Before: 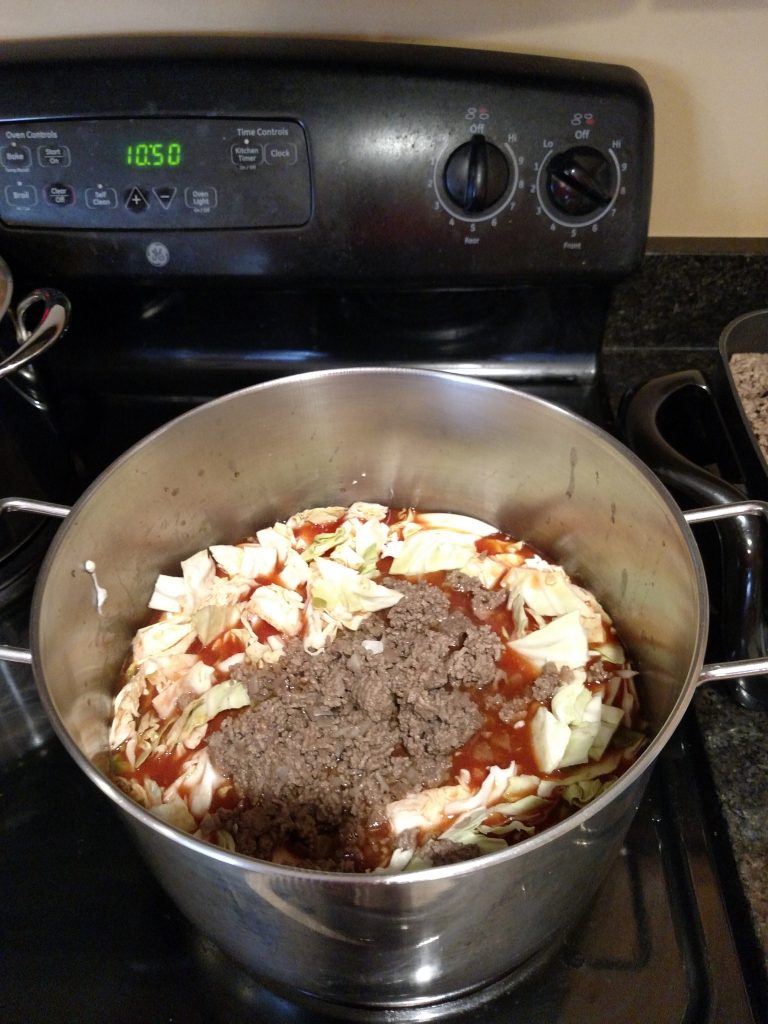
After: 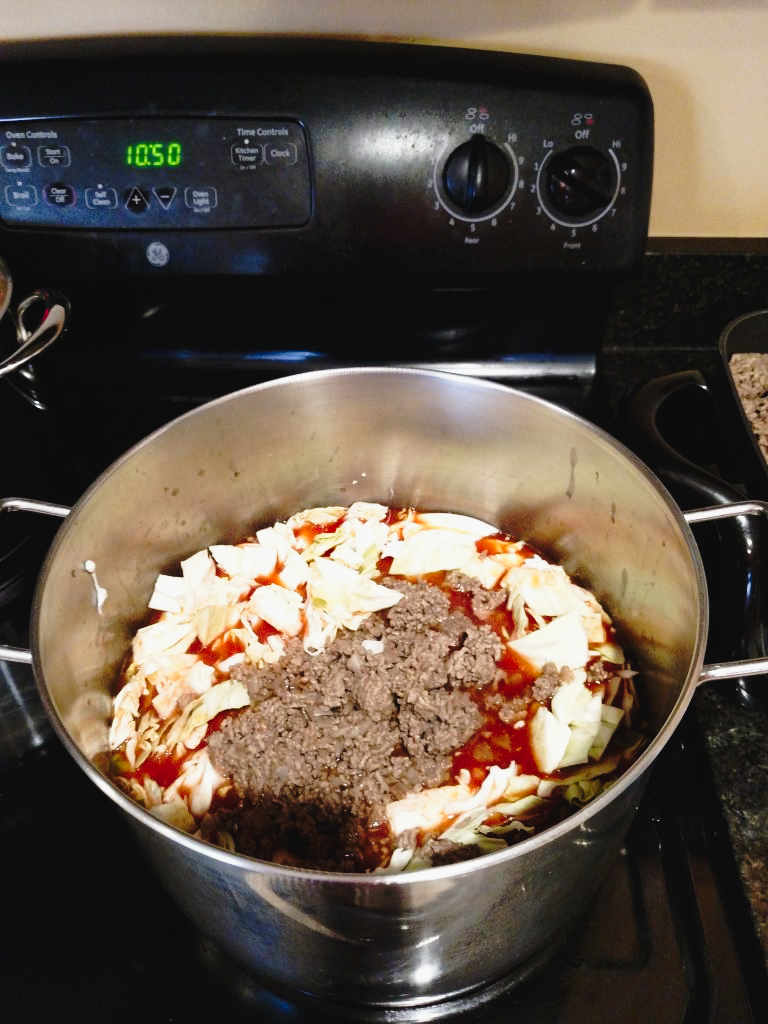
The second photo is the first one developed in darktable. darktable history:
tone curve: curves: ch0 [(0, 0.032) (0.078, 0.052) (0.236, 0.168) (0.43, 0.472) (0.508, 0.566) (0.66, 0.754) (0.79, 0.883) (0.994, 0.974)]; ch1 [(0, 0) (0.161, 0.092) (0.35, 0.33) (0.379, 0.401) (0.456, 0.456) (0.508, 0.501) (0.547, 0.531) (0.573, 0.563) (0.625, 0.602) (0.718, 0.734) (1, 1)]; ch2 [(0, 0) (0.369, 0.427) (0.44, 0.434) (0.502, 0.501) (0.54, 0.537) (0.586, 0.59) (0.621, 0.604) (1, 1)], preserve colors none
